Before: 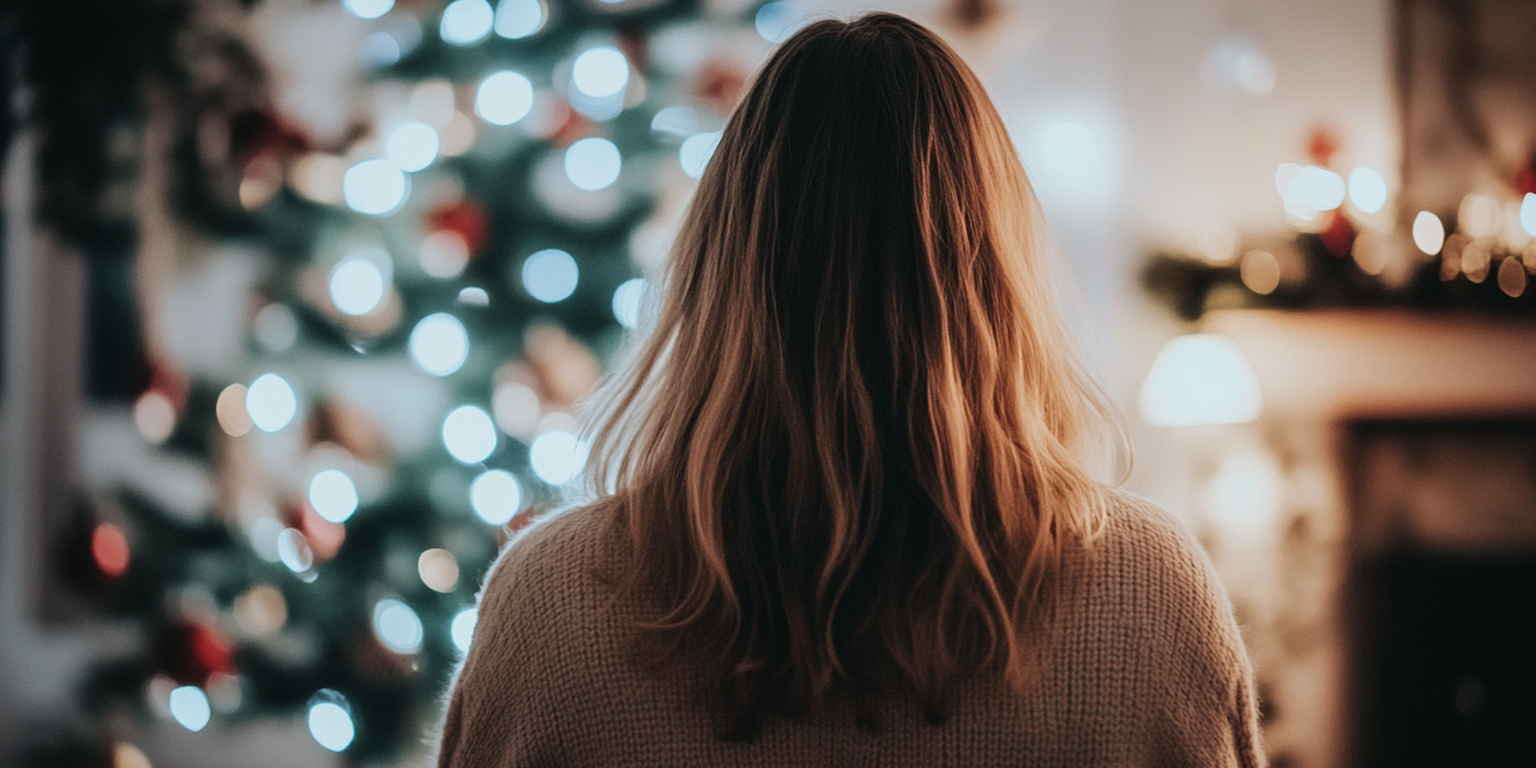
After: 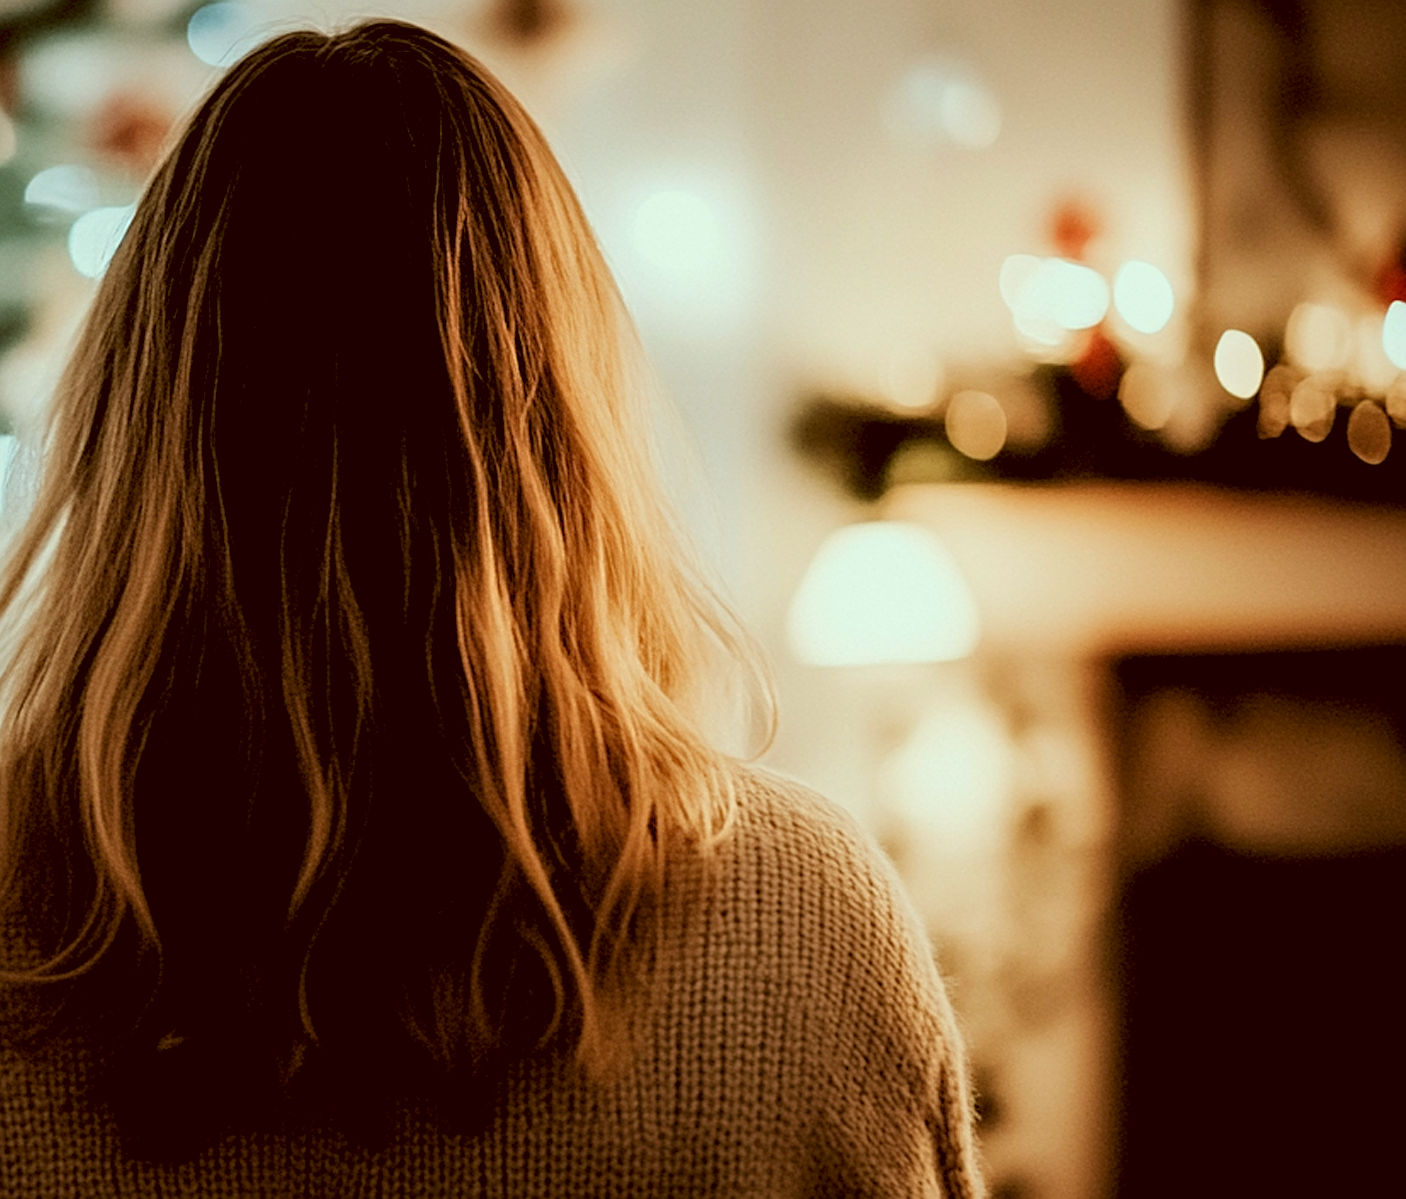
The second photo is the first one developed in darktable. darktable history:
sharpen: on, module defaults
color correction: highlights a* -5.3, highlights b* 9.8, shadows a* 9.8, shadows b* 24.26
crop: left 41.402%
rgb levels: levels [[0.013, 0.434, 0.89], [0, 0.5, 1], [0, 0.5, 1]]
